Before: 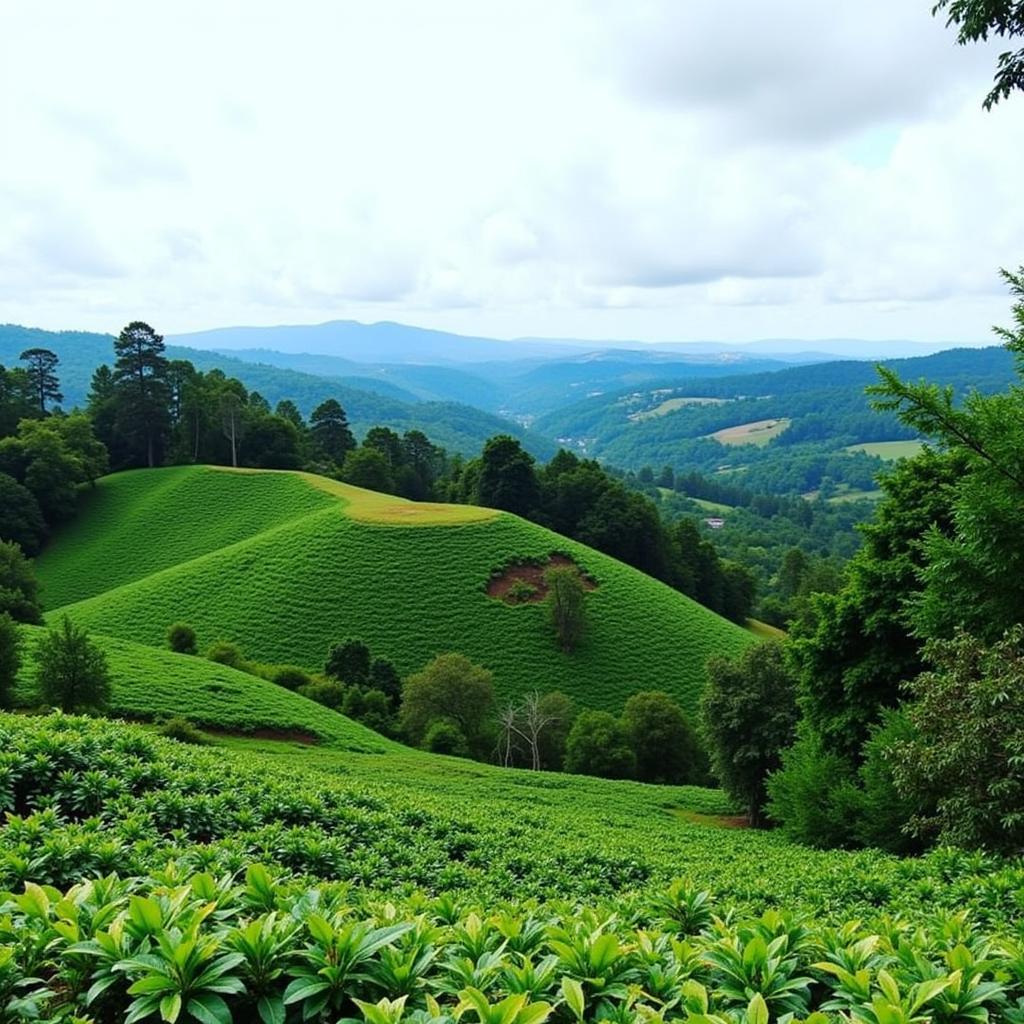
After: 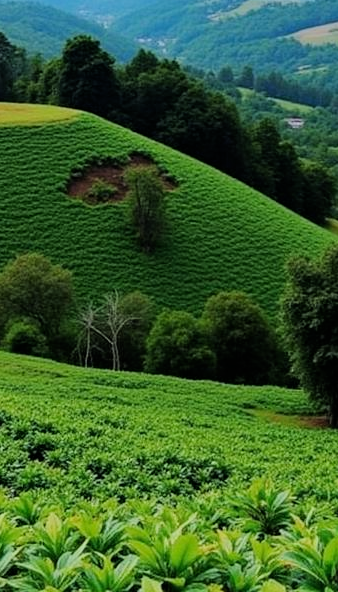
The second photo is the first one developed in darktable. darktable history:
crop: left 41.038%, top 39.153%, right 25.874%, bottom 2.996%
filmic rgb: black relative exposure -7.65 EV, white relative exposure 4.56 EV, hardness 3.61, contrast 1.059, color science v6 (2022)
